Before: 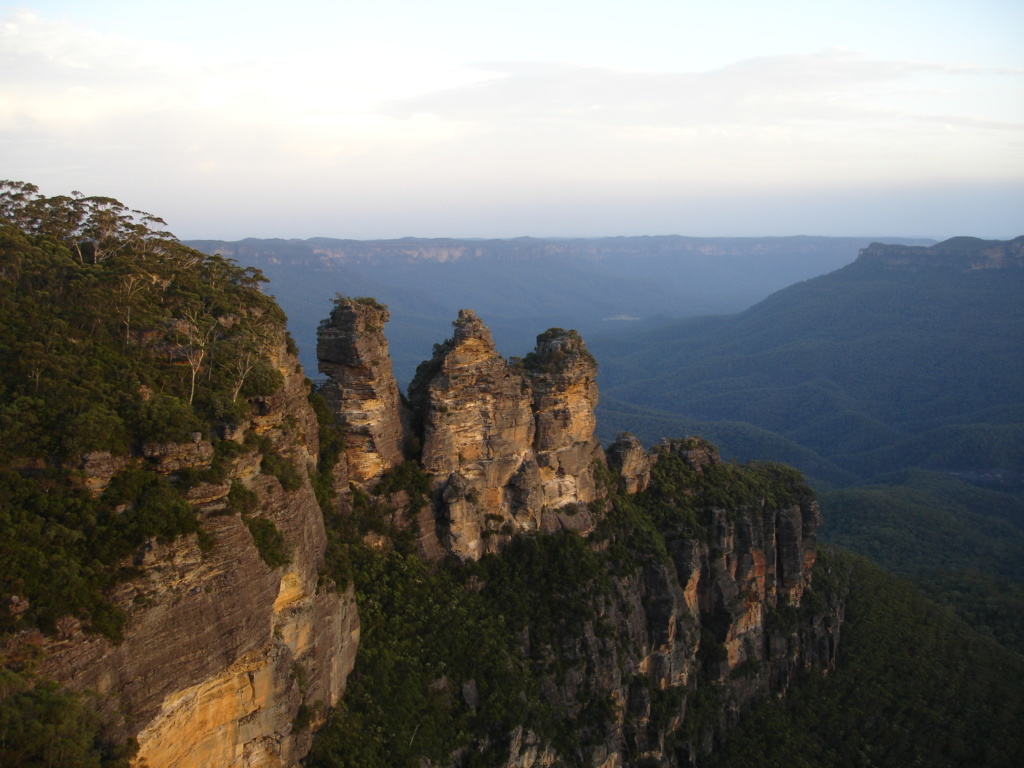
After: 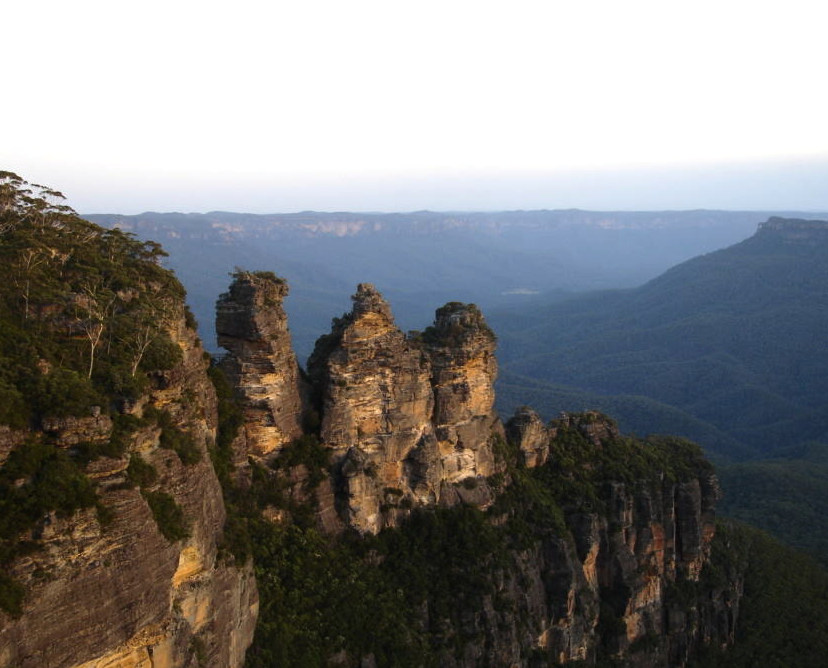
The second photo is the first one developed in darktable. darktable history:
crop: left 9.929%, top 3.475%, right 9.188%, bottom 9.529%
tone equalizer: -8 EV -0.417 EV, -7 EV -0.389 EV, -6 EV -0.333 EV, -5 EV -0.222 EV, -3 EV 0.222 EV, -2 EV 0.333 EV, -1 EV 0.389 EV, +0 EV 0.417 EV, edges refinement/feathering 500, mask exposure compensation -1.57 EV, preserve details no
